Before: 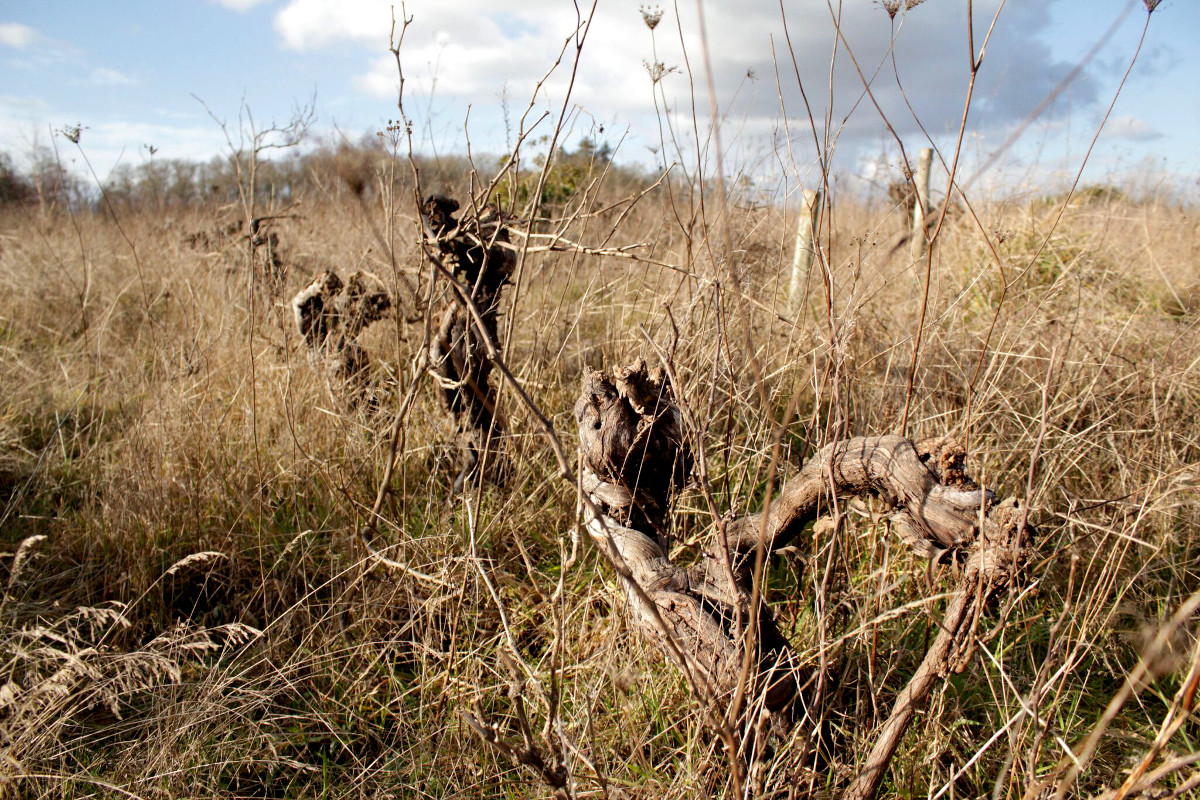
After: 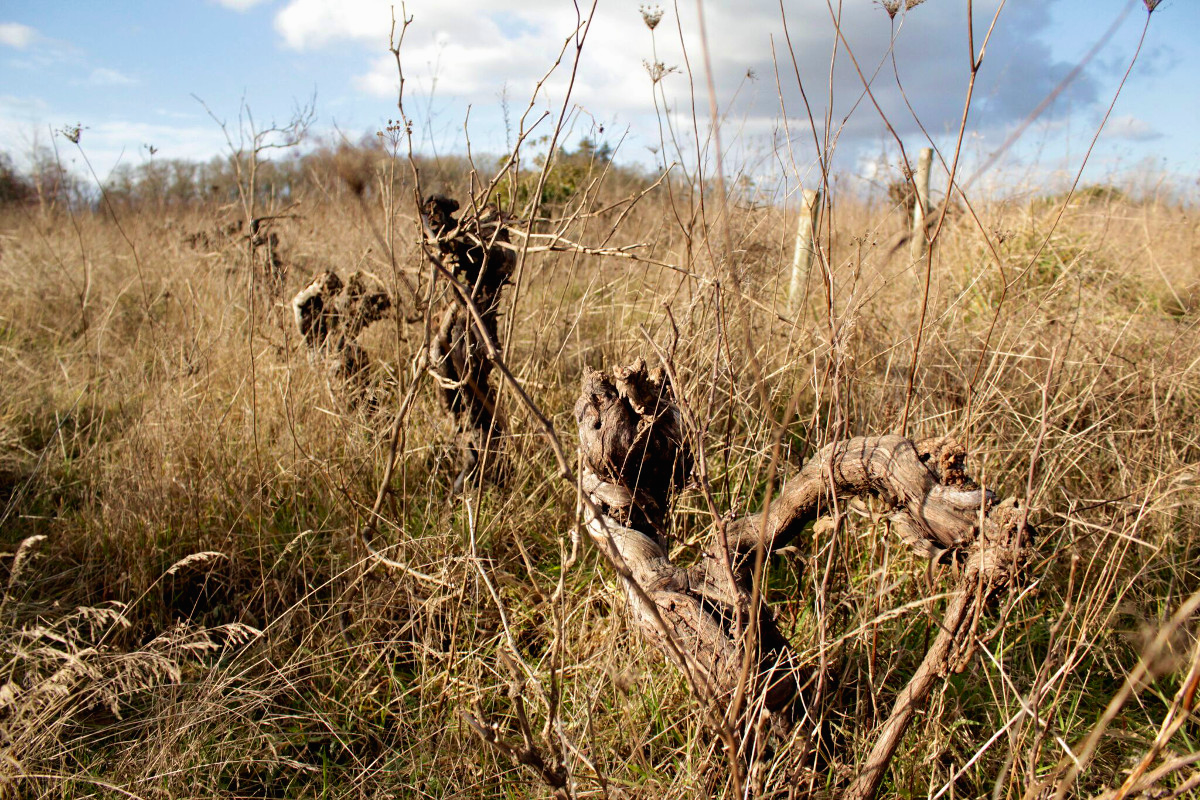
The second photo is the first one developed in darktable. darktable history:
contrast brightness saturation: contrast -0.02, brightness -0.01, saturation 0.03
velvia: on, module defaults
